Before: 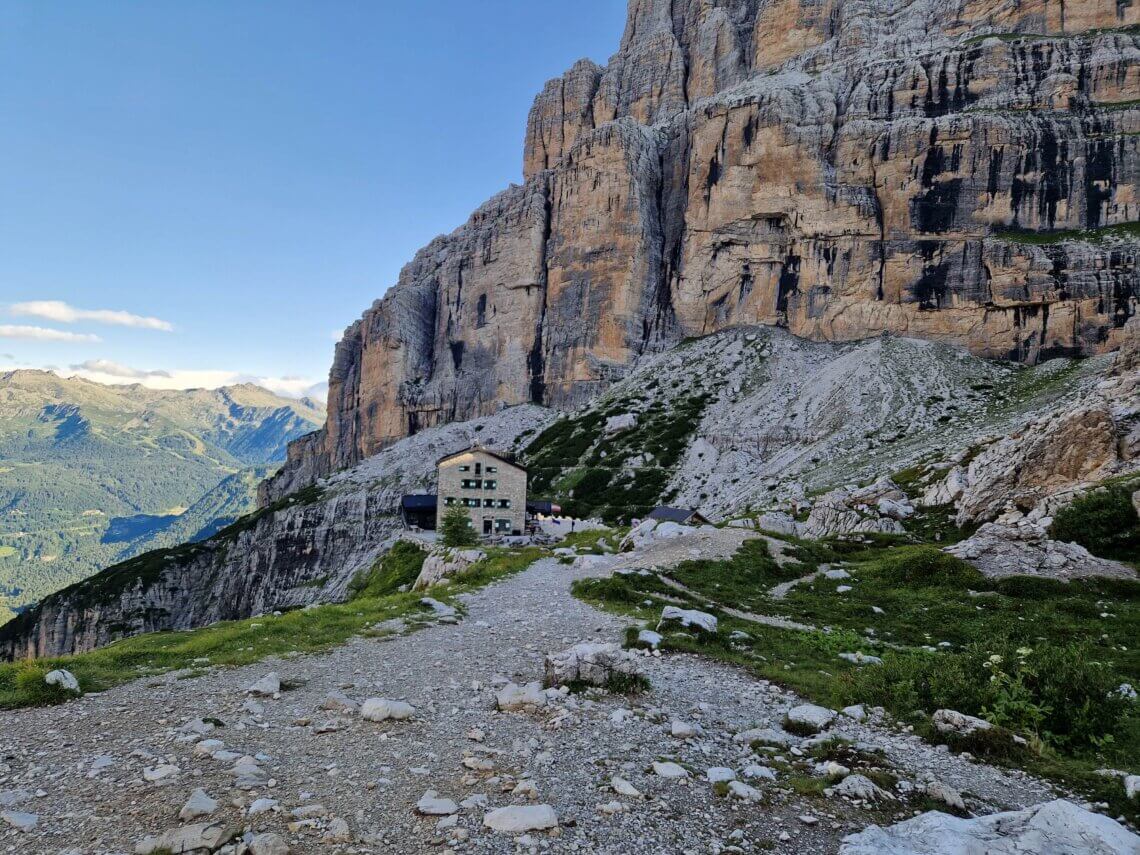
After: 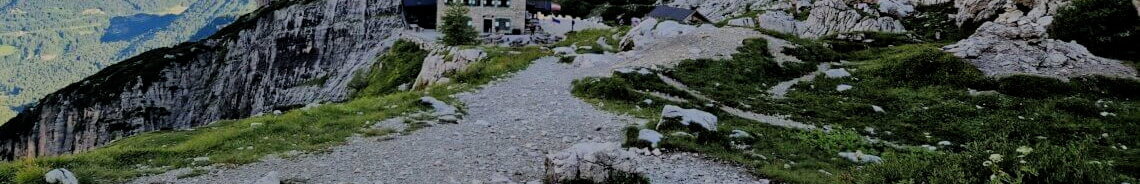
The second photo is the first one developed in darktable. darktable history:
filmic rgb: middle gray luminance 29.8%, black relative exposure -8.91 EV, white relative exposure 6.98 EV, target black luminance 0%, hardness 2.96, latitude 2.84%, contrast 0.961, highlights saturation mix 5.42%, shadows ↔ highlights balance 11.55%
crop and rotate: top 58.617%, bottom 19.747%
